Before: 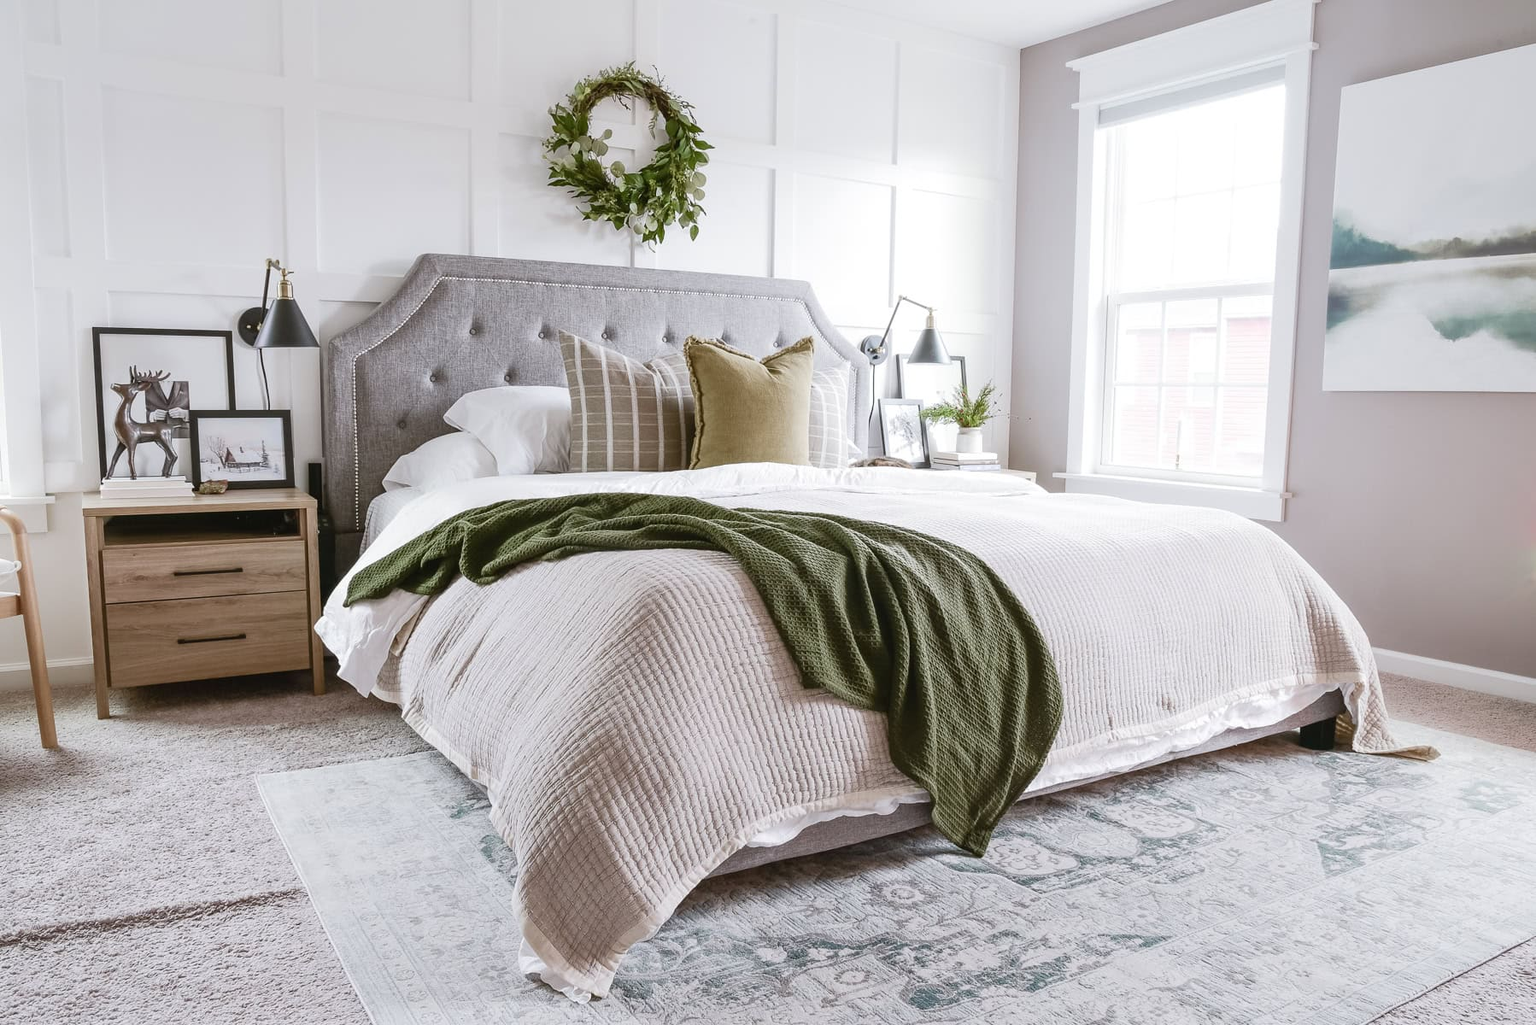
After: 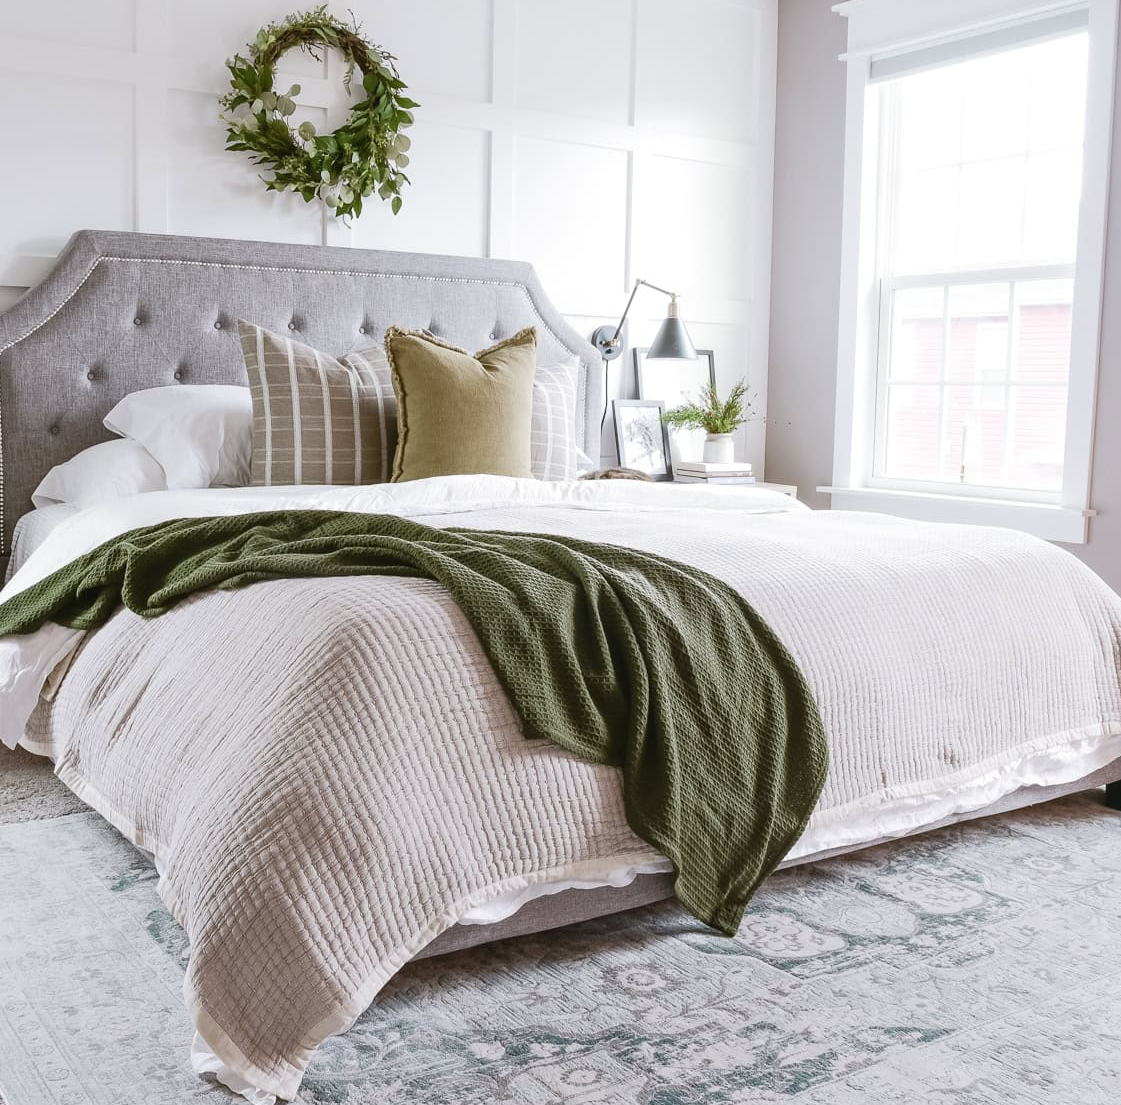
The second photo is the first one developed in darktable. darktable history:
crop and rotate: left 23.181%, top 5.629%, right 14.453%, bottom 2.25%
